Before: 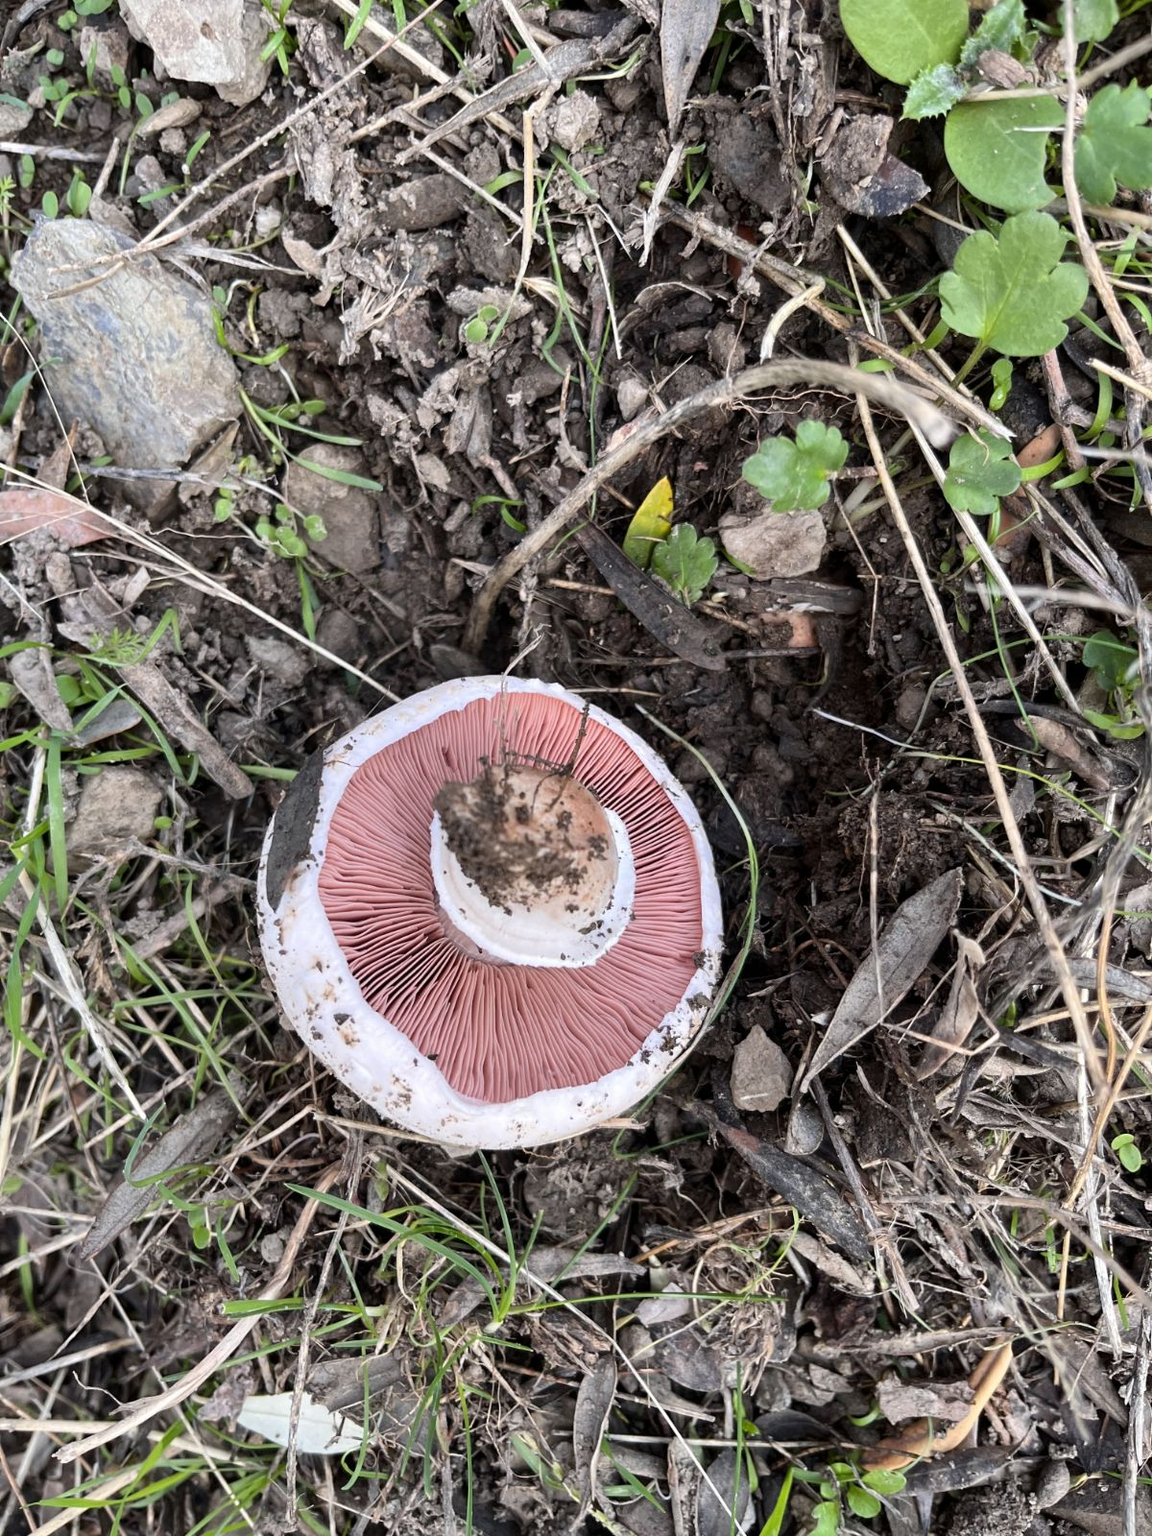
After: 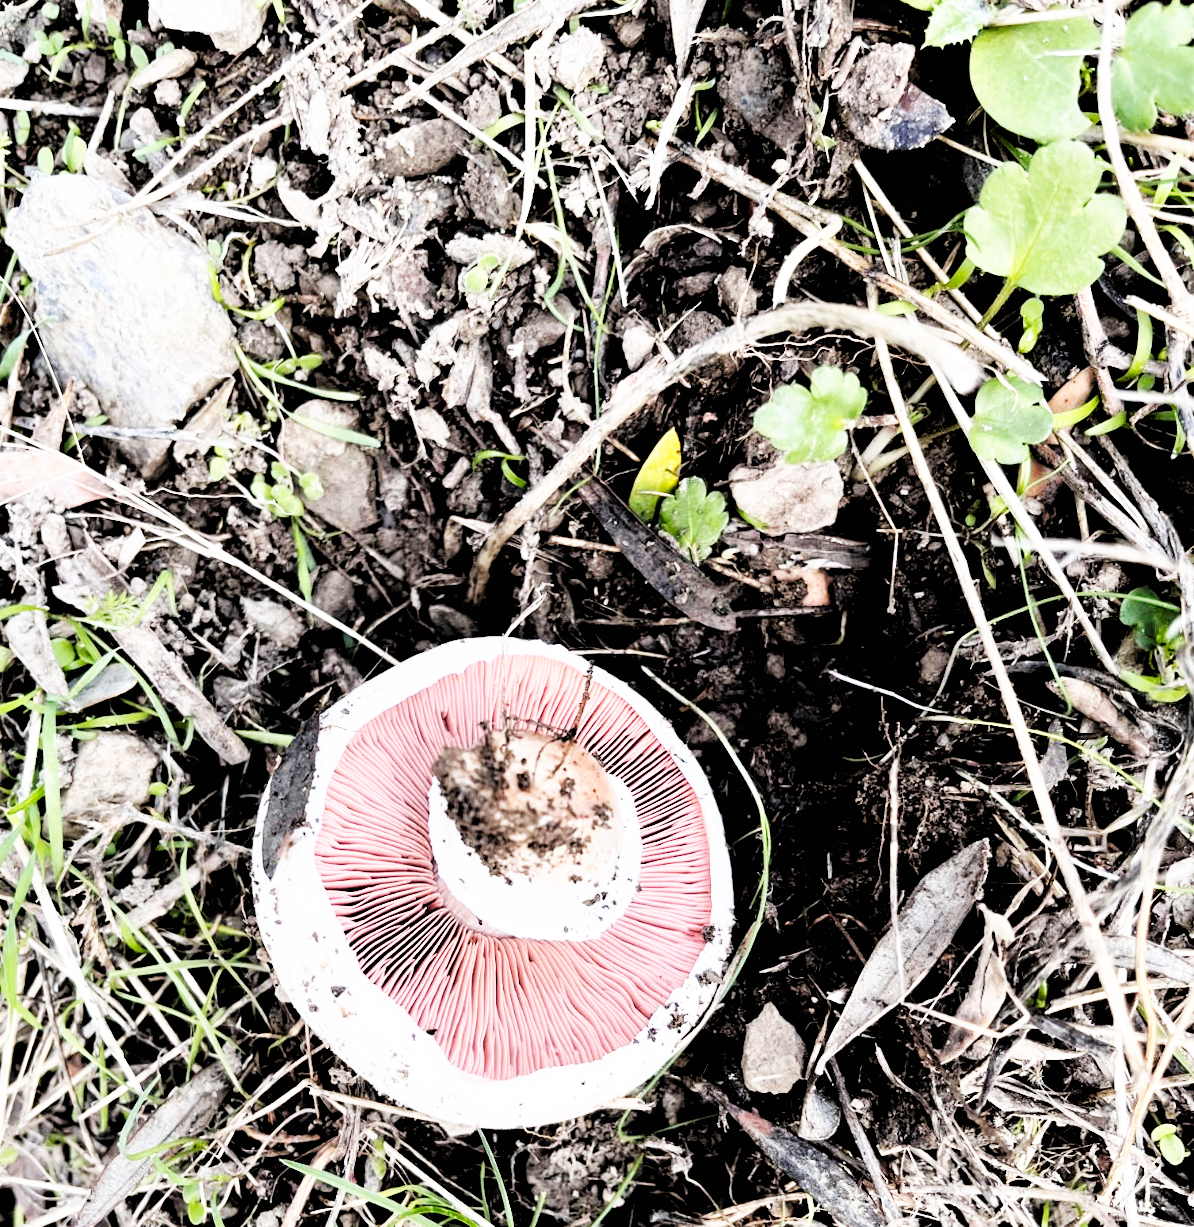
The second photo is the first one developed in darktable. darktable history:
crop: left 0.387%, top 5.469%, bottom 19.809%
base curve: curves: ch0 [(0, 0) (0.007, 0.004) (0.027, 0.03) (0.046, 0.07) (0.207, 0.54) (0.442, 0.872) (0.673, 0.972) (1, 1)], preserve colors none
rgb levels: levels [[0.029, 0.461, 0.922], [0, 0.5, 1], [0, 0.5, 1]]
rotate and perspective: lens shift (horizontal) -0.055, automatic cropping off
